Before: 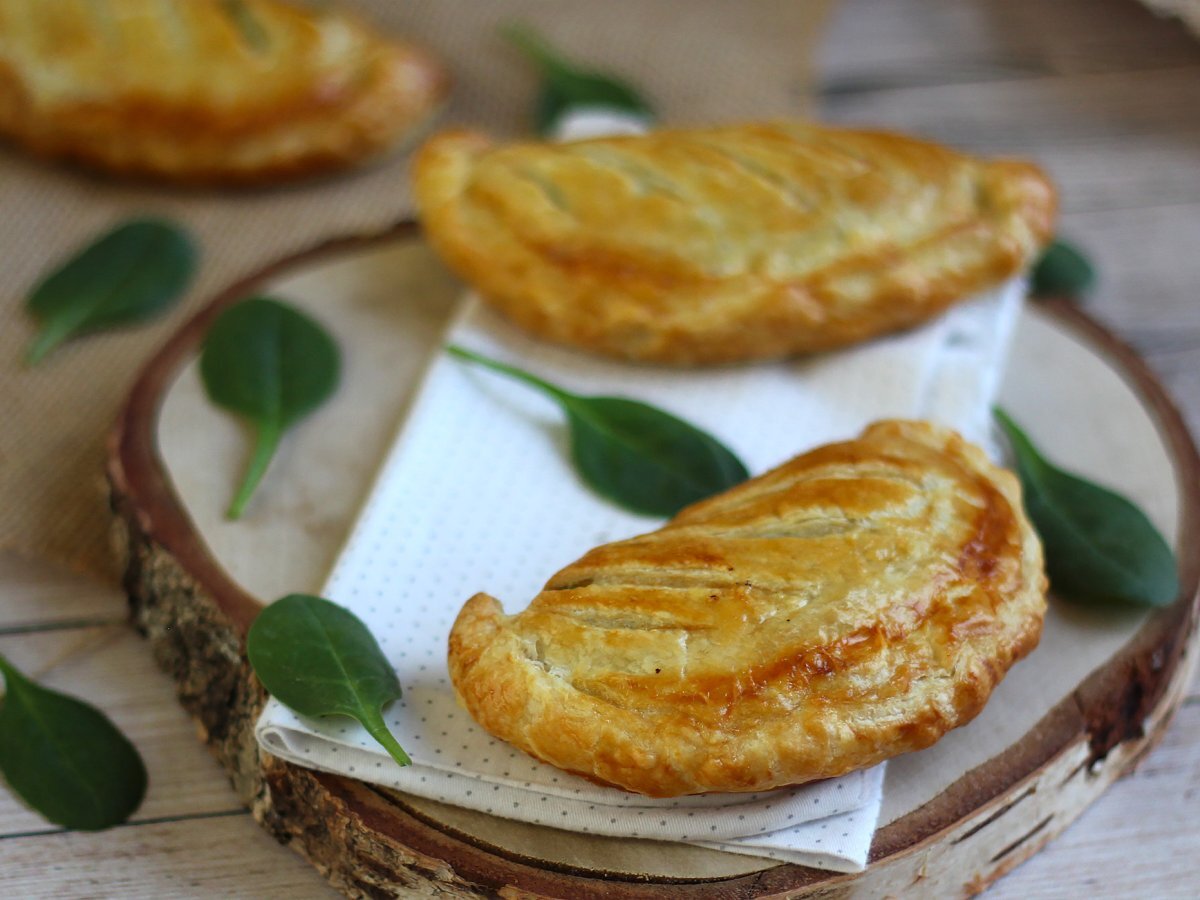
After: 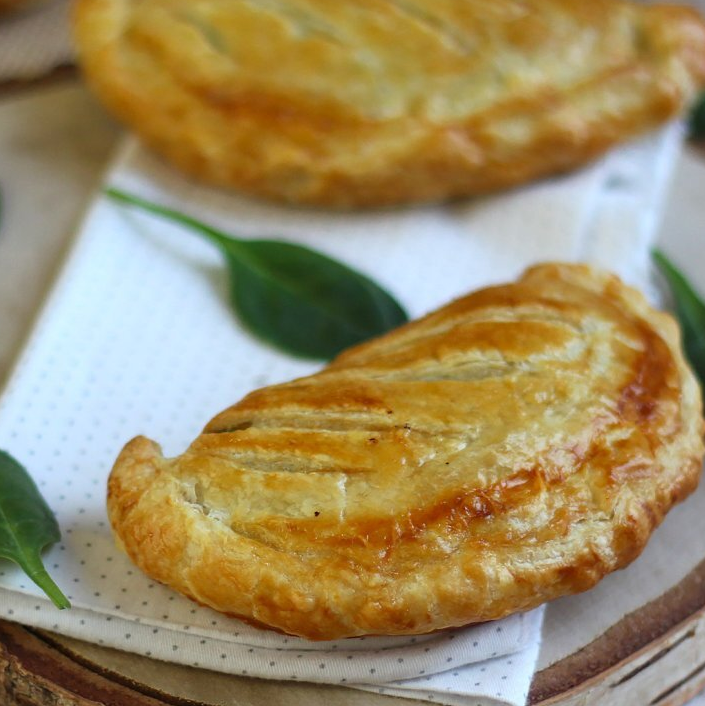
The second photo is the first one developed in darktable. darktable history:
crop and rotate: left 28.465%, top 17.512%, right 12.734%, bottom 4.004%
